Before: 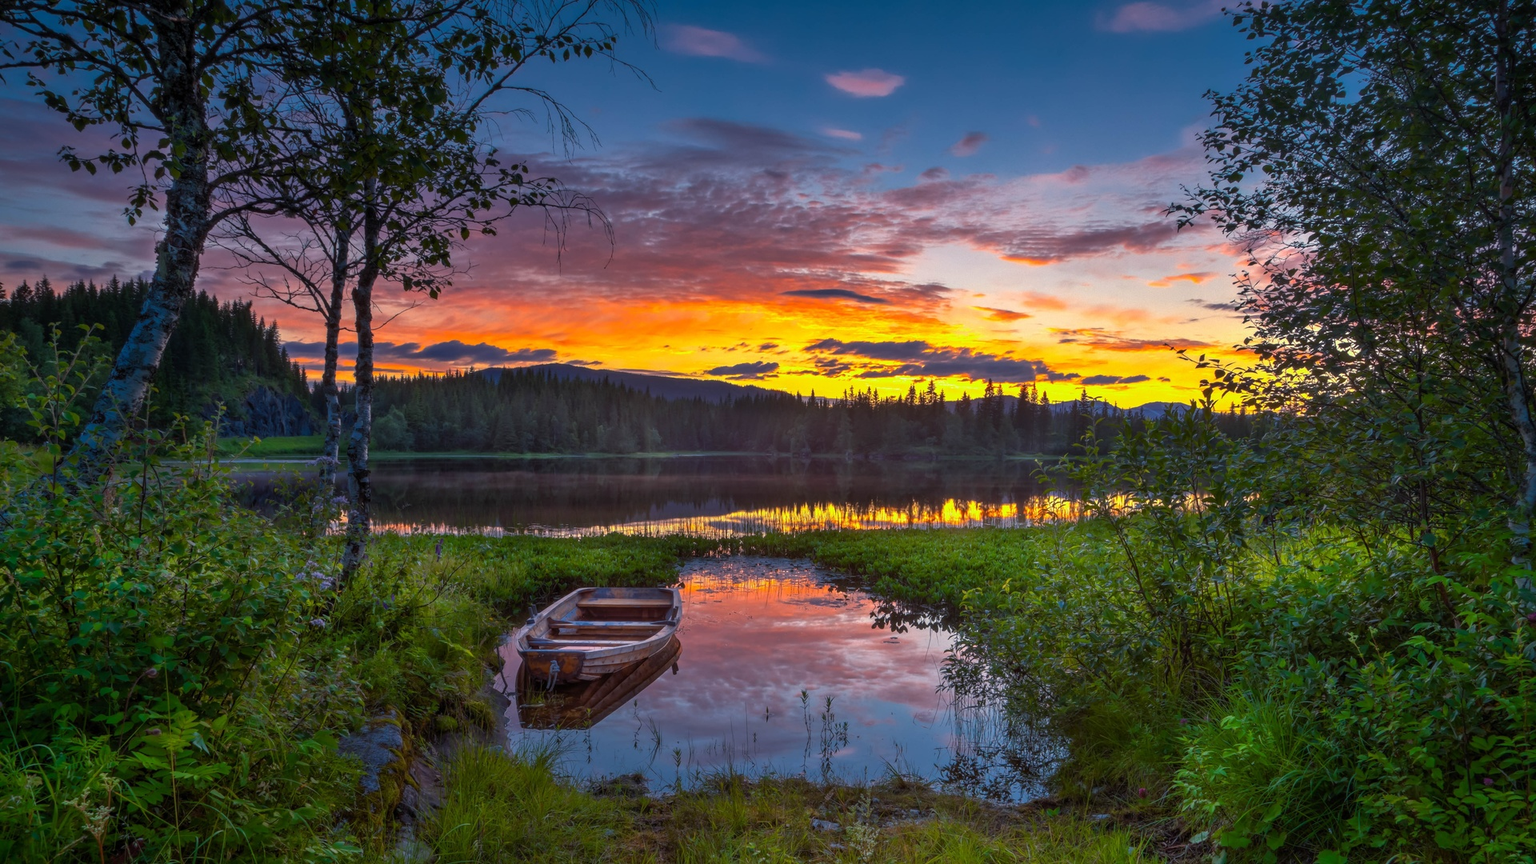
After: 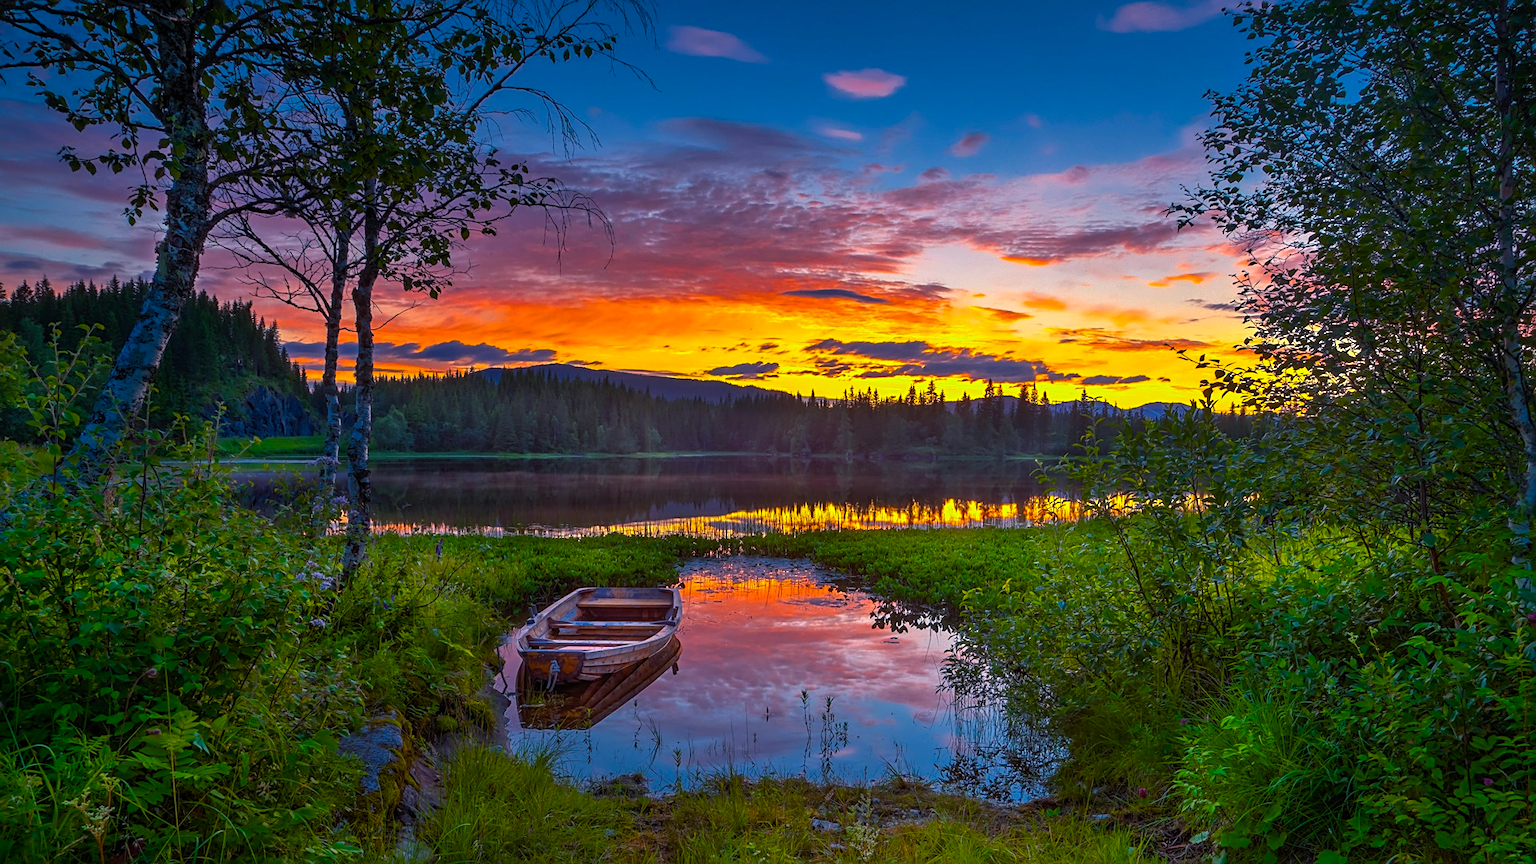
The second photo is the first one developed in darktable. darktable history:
color balance rgb: shadows lift › chroma 2.028%, shadows lift › hue 247.77°, highlights gain › chroma 0.267%, highlights gain › hue 332.03°, perceptual saturation grading › global saturation 35.551%, global vibrance 23.504%
sharpen: on, module defaults
